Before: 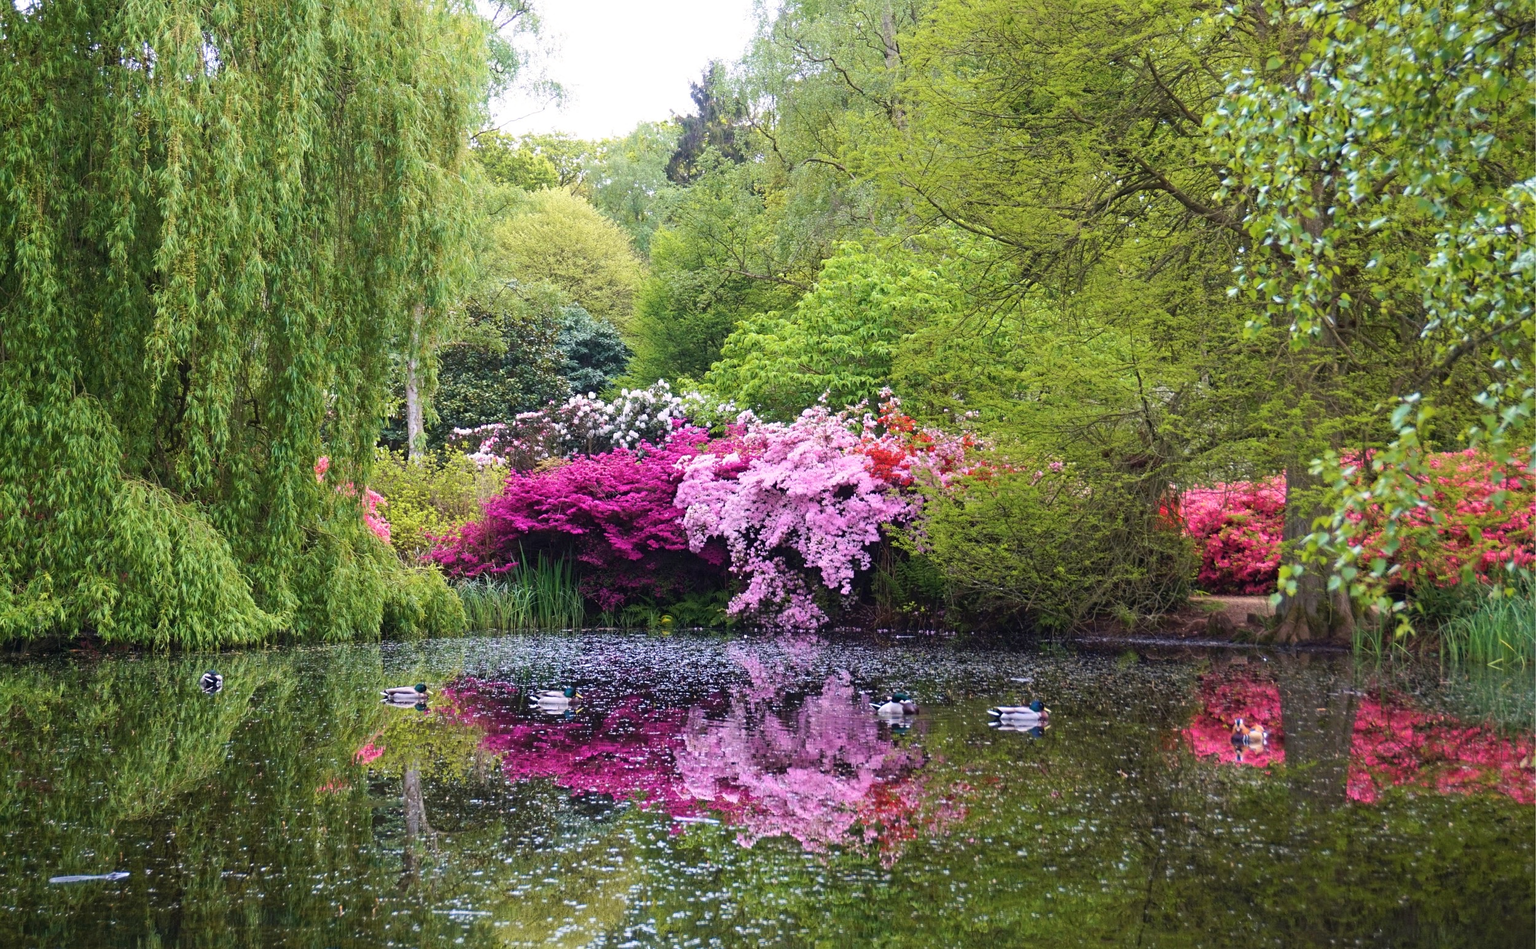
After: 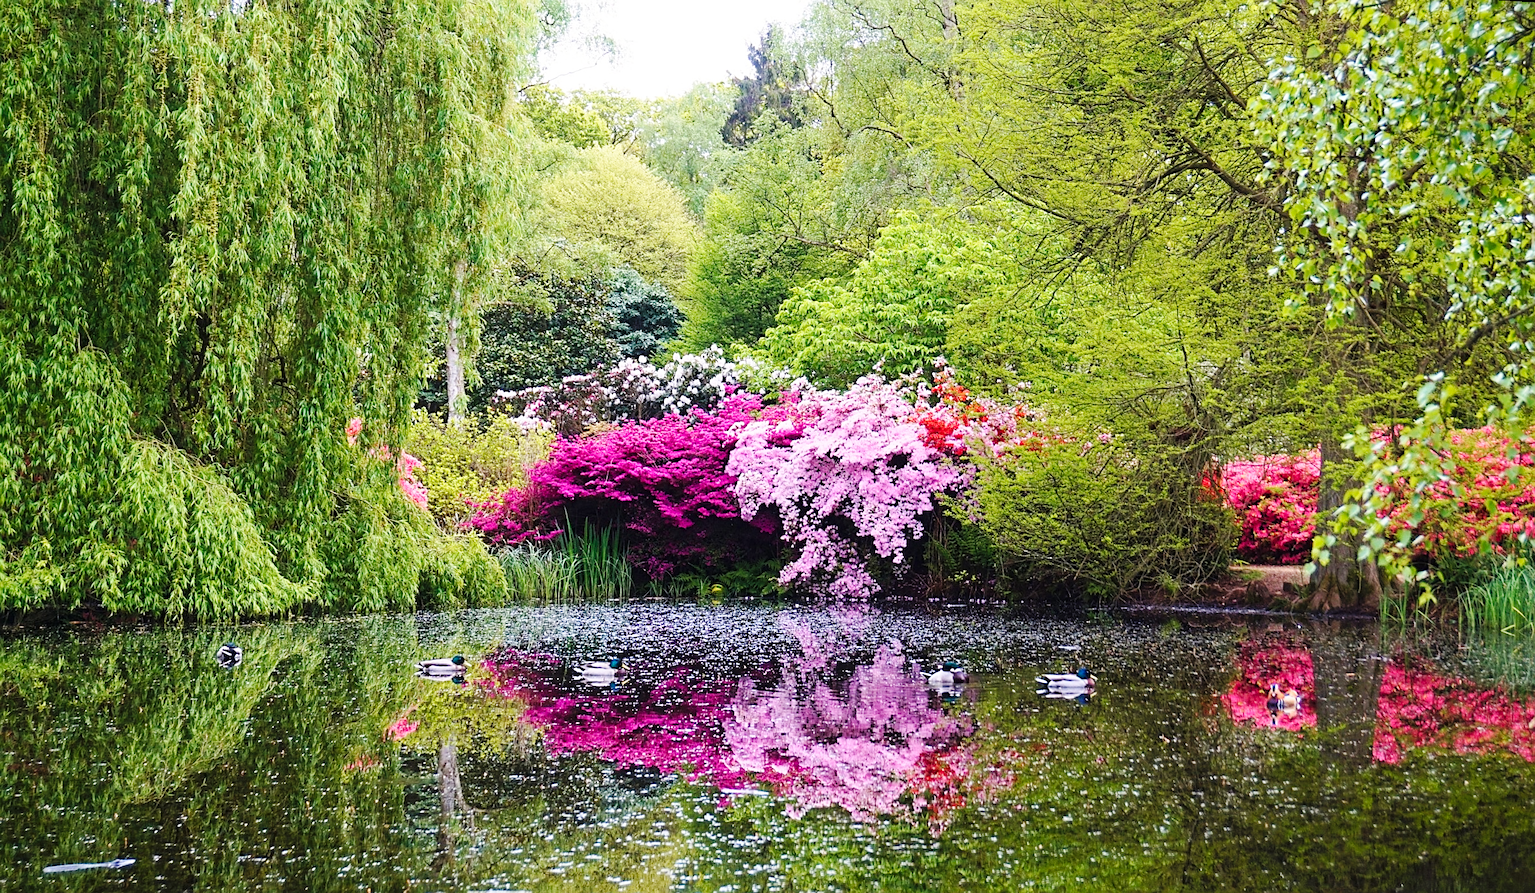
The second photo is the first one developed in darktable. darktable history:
base curve: curves: ch0 [(0, 0) (0.032, 0.025) (0.121, 0.166) (0.206, 0.329) (0.605, 0.79) (1, 1)], preserve colors none
sharpen: on, module defaults
rotate and perspective: rotation 0.679°, lens shift (horizontal) 0.136, crop left 0.009, crop right 0.991, crop top 0.078, crop bottom 0.95
